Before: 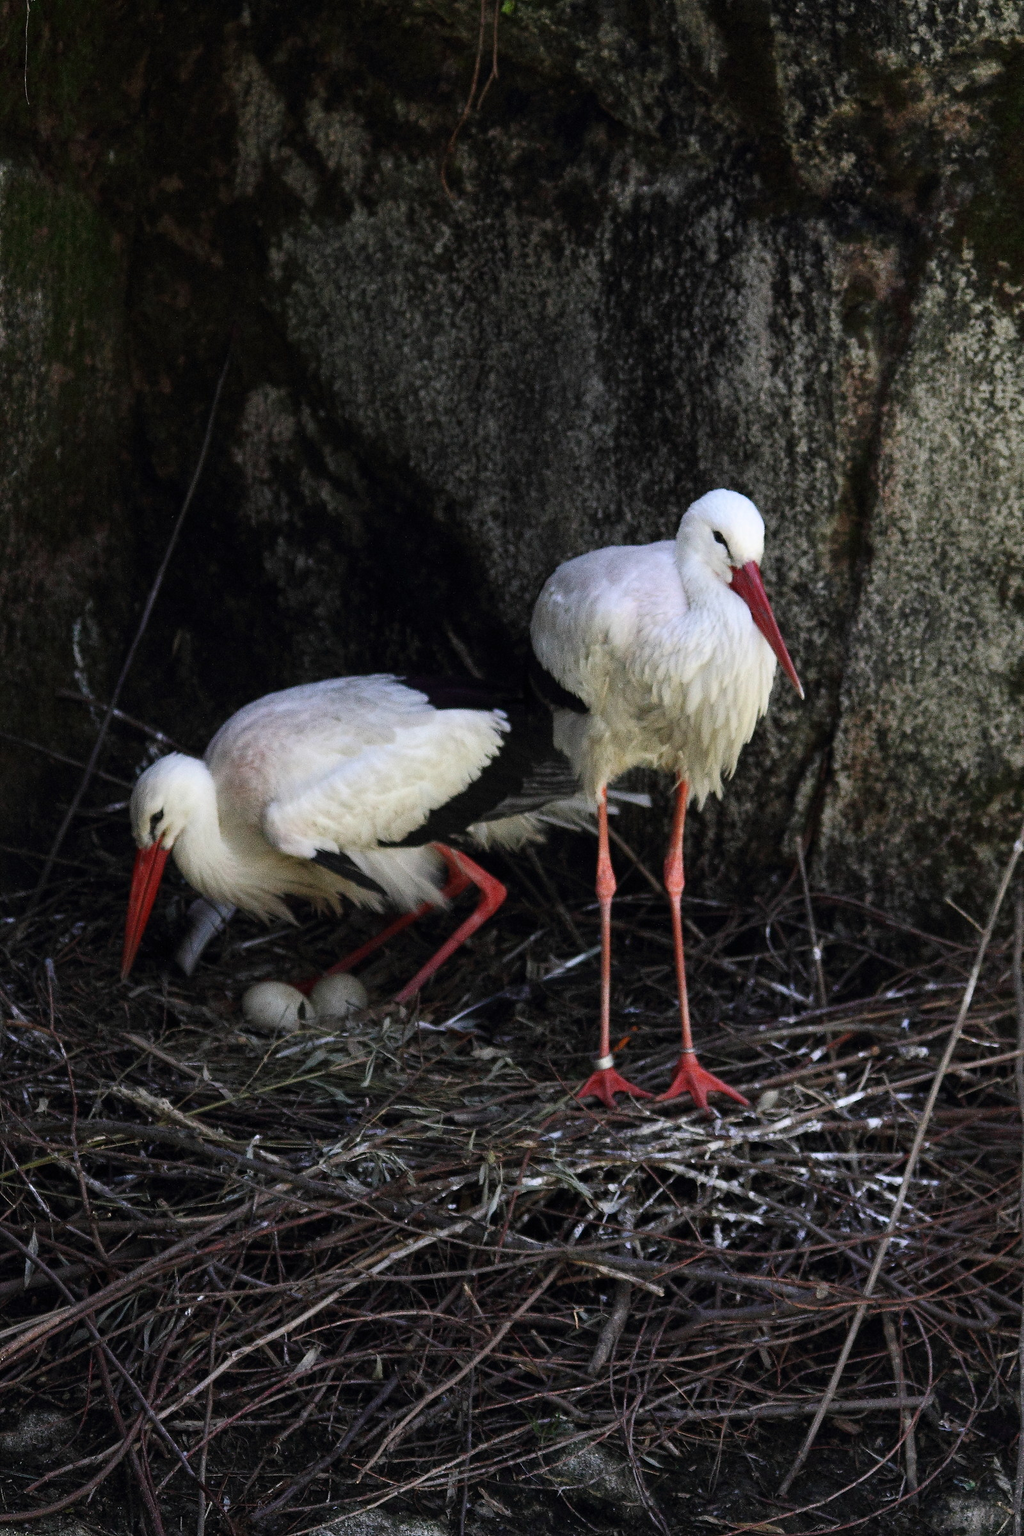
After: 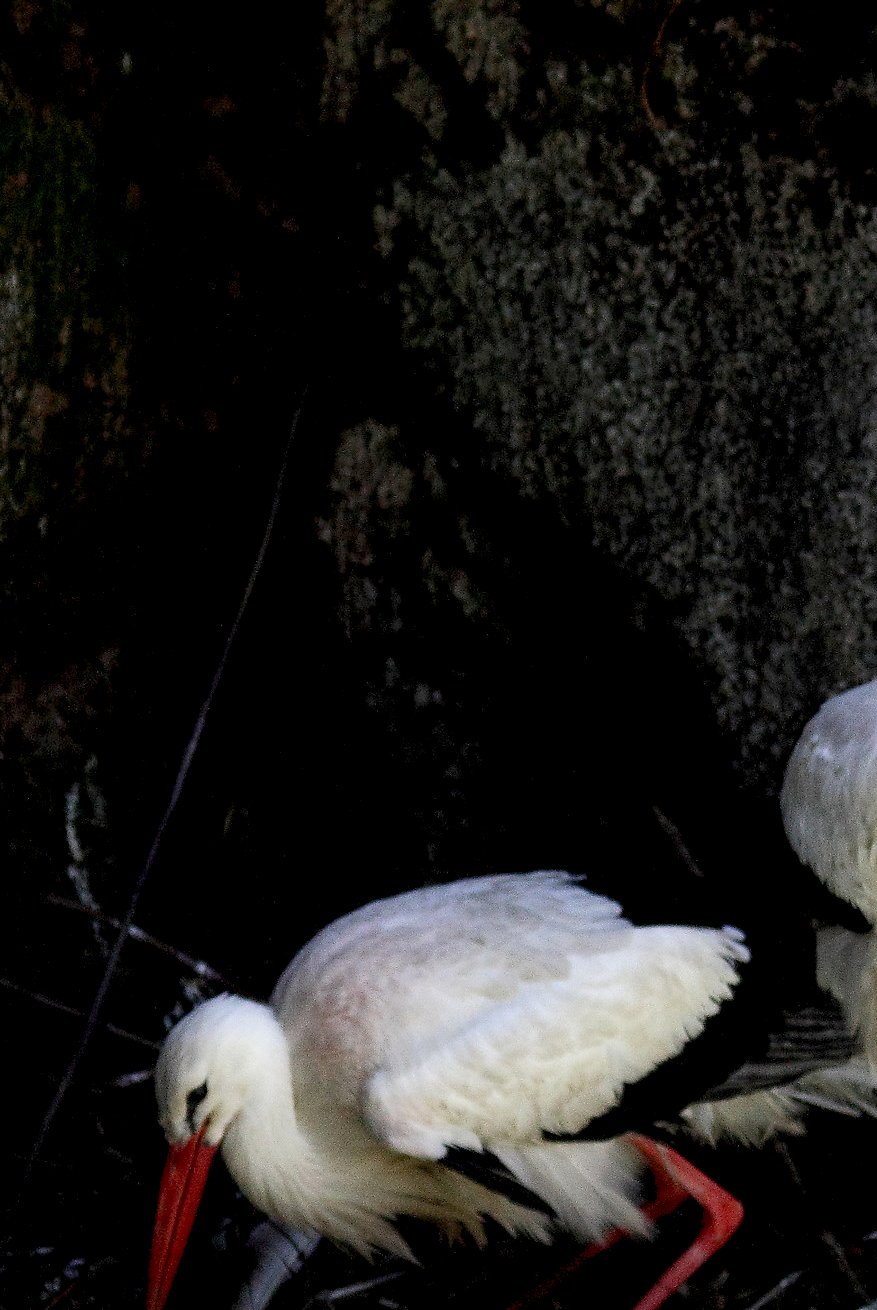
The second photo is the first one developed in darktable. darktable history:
crop and rotate: left 3.059%, top 7.61%, right 42.075%, bottom 37.779%
exposure: black level correction 0.01, exposure 0.008 EV, compensate highlight preservation false
